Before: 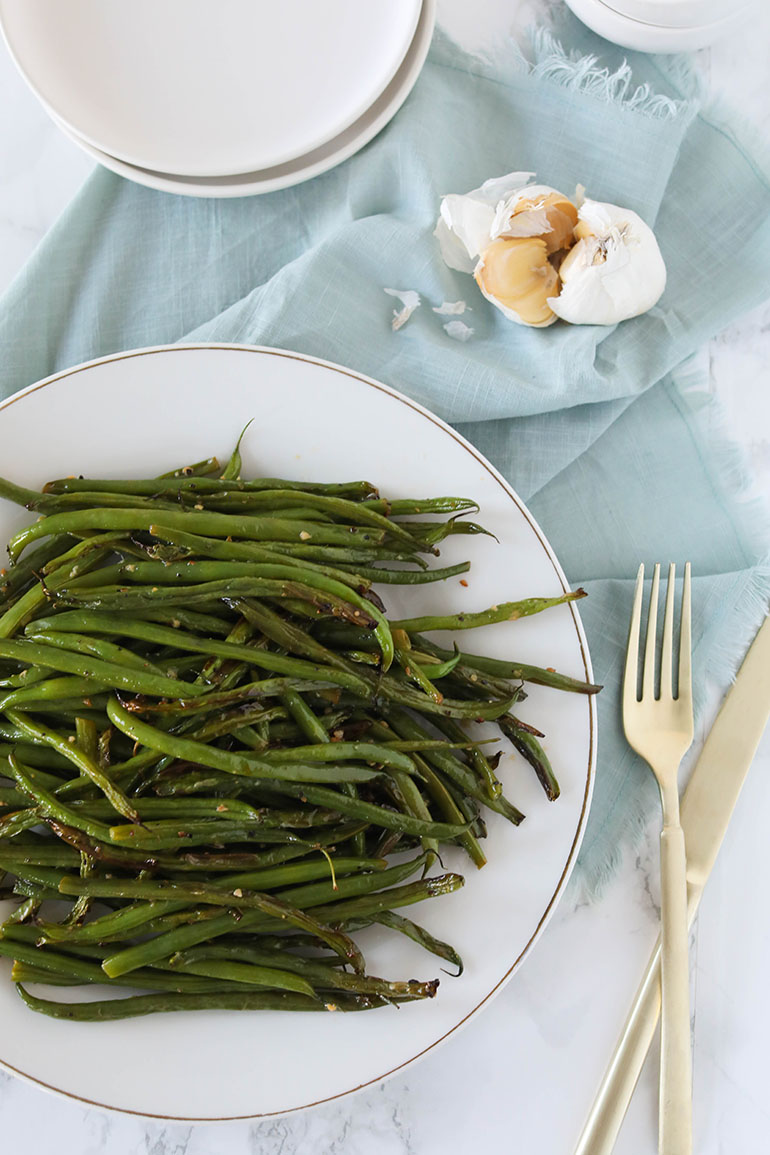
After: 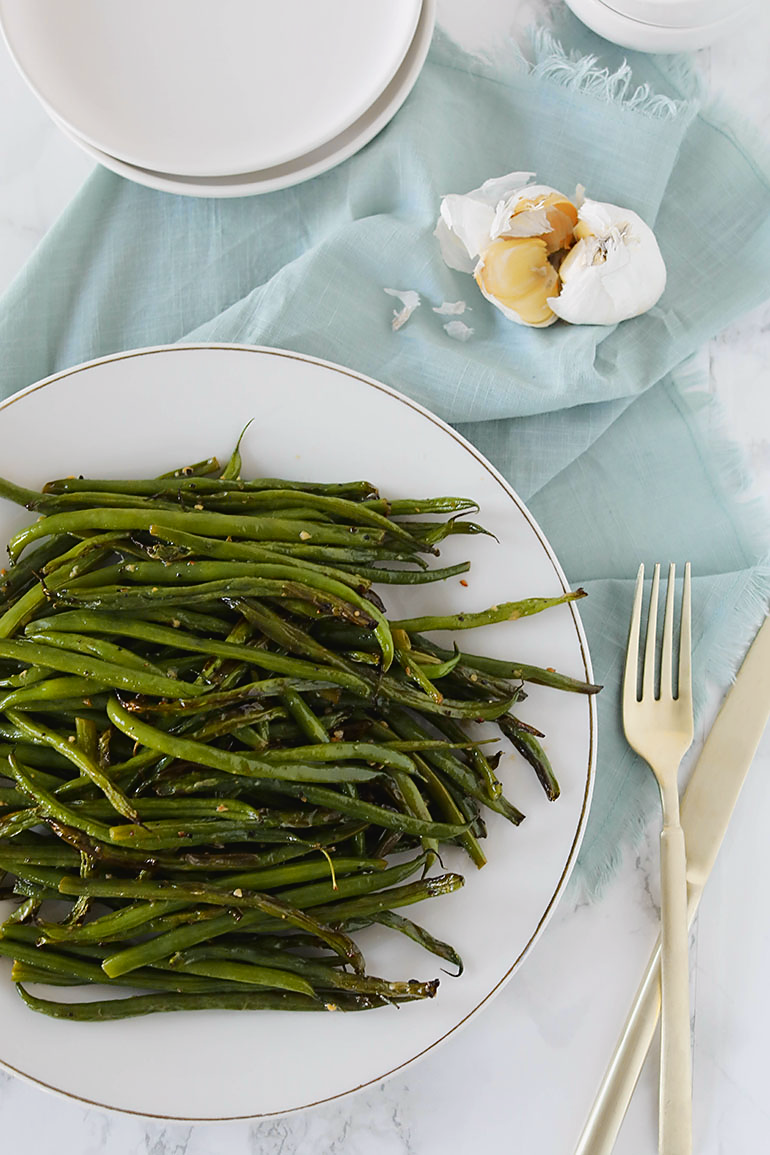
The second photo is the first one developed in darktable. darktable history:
sharpen: radius 1.559, amount 0.373, threshold 1.271
tone curve: curves: ch0 [(0, 0.021) (0.049, 0.044) (0.157, 0.131) (0.365, 0.359) (0.499, 0.517) (0.675, 0.667) (0.856, 0.83) (1, 0.969)]; ch1 [(0, 0) (0.302, 0.309) (0.433, 0.443) (0.472, 0.47) (0.502, 0.503) (0.527, 0.516) (0.564, 0.557) (0.614, 0.645) (0.677, 0.722) (0.859, 0.889) (1, 1)]; ch2 [(0, 0) (0.33, 0.301) (0.447, 0.44) (0.487, 0.496) (0.502, 0.501) (0.535, 0.537) (0.565, 0.558) (0.608, 0.624) (1, 1)], color space Lab, independent channels, preserve colors none
